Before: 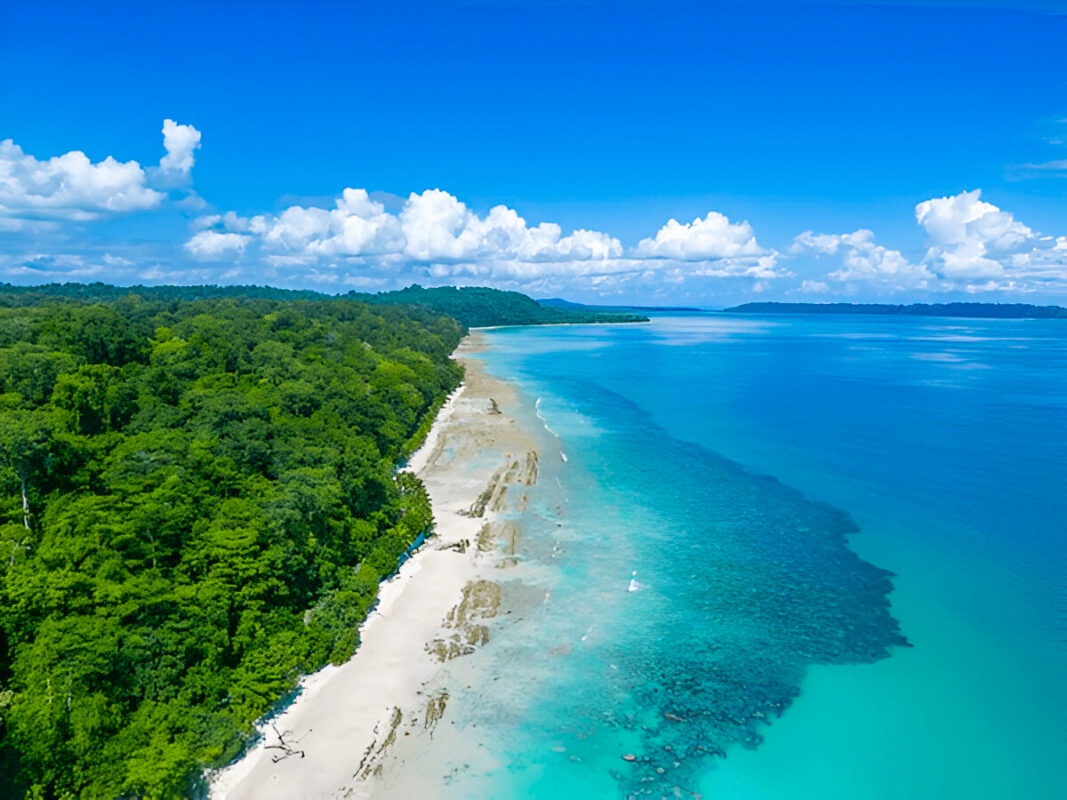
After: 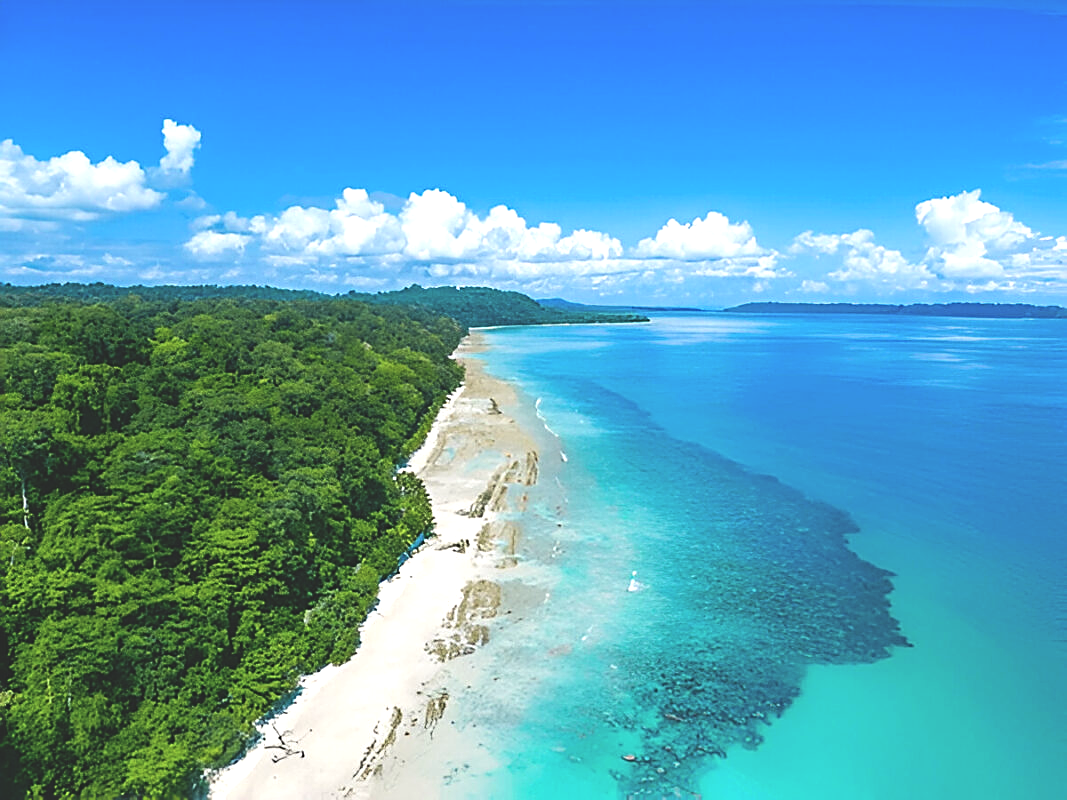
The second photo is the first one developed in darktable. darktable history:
white balance: red 1.009, blue 0.985
tone equalizer: -8 EV -0.417 EV, -7 EV -0.389 EV, -6 EV -0.333 EV, -5 EV -0.222 EV, -3 EV 0.222 EV, -2 EV 0.333 EV, -1 EV 0.389 EV, +0 EV 0.417 EV, edges refinement/feathering 500, mask exposure compensation -1.57 EV, preserve details no
exposure: black level correction -0.028, compensate highlight preservation false
sharpen: on, module defaults
